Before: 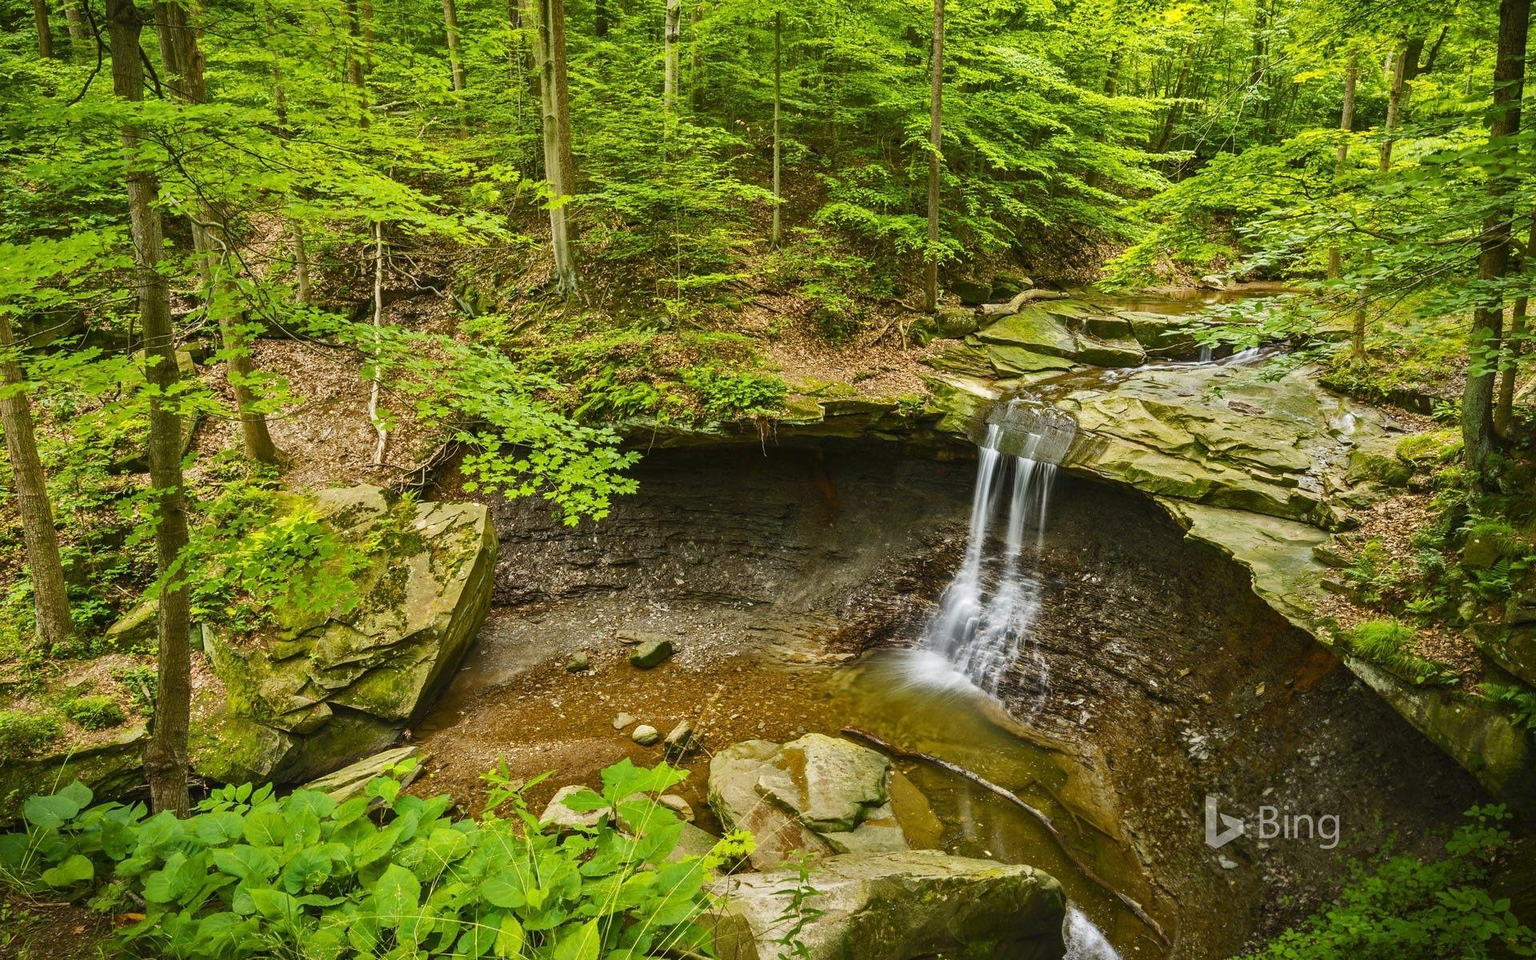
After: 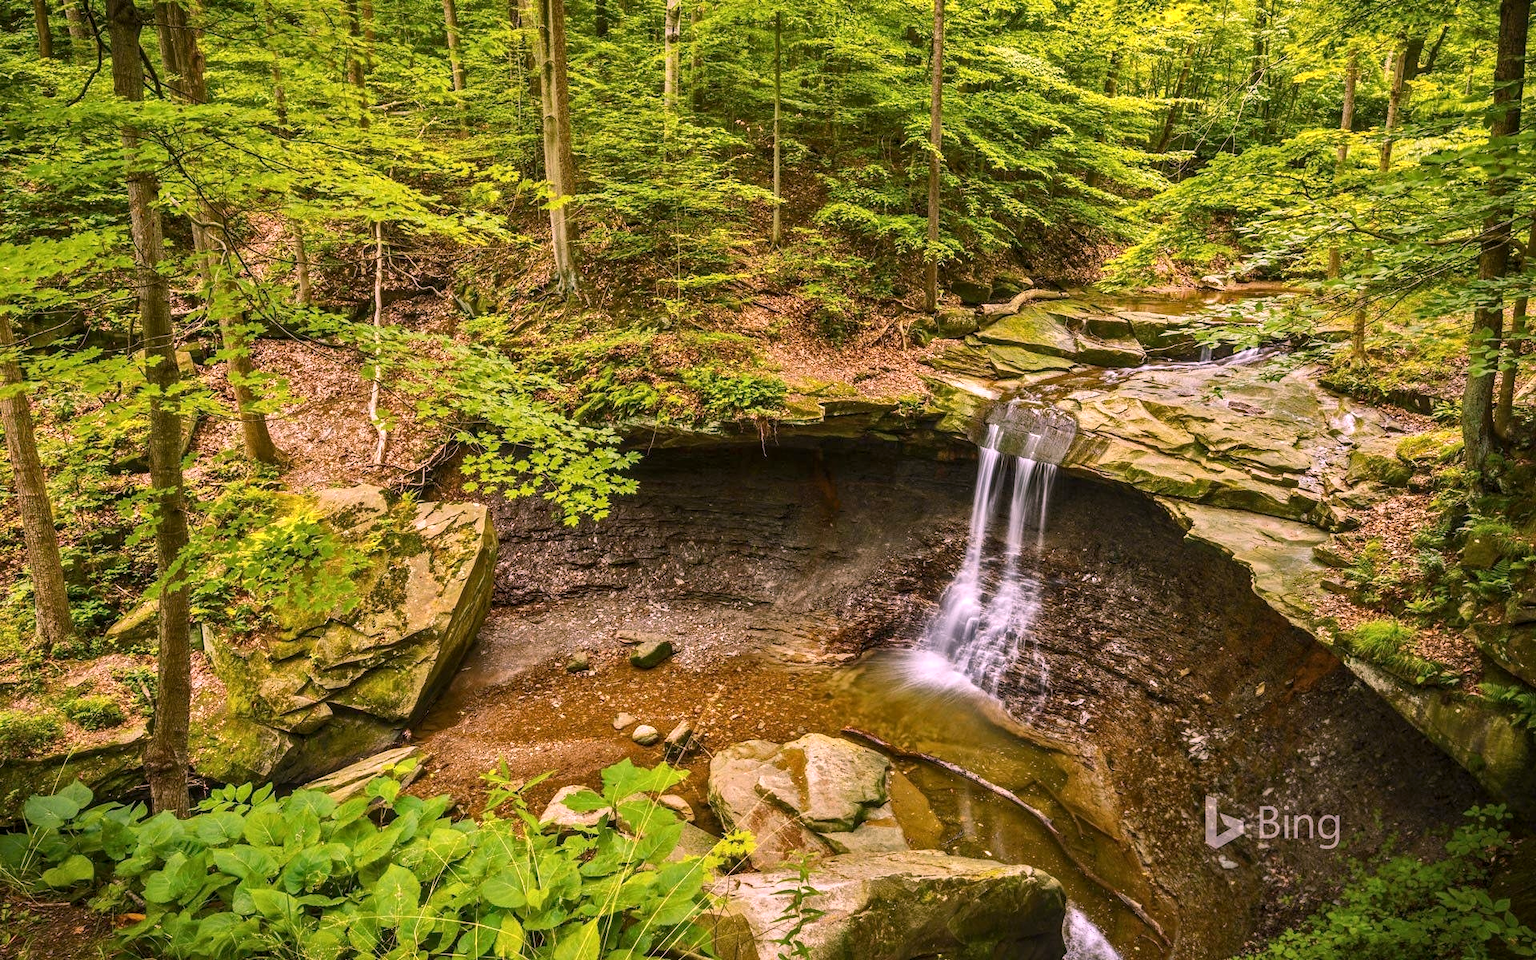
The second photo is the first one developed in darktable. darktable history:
white balance: red 1.188, blue 1.11
local contrast: on, module defaults
